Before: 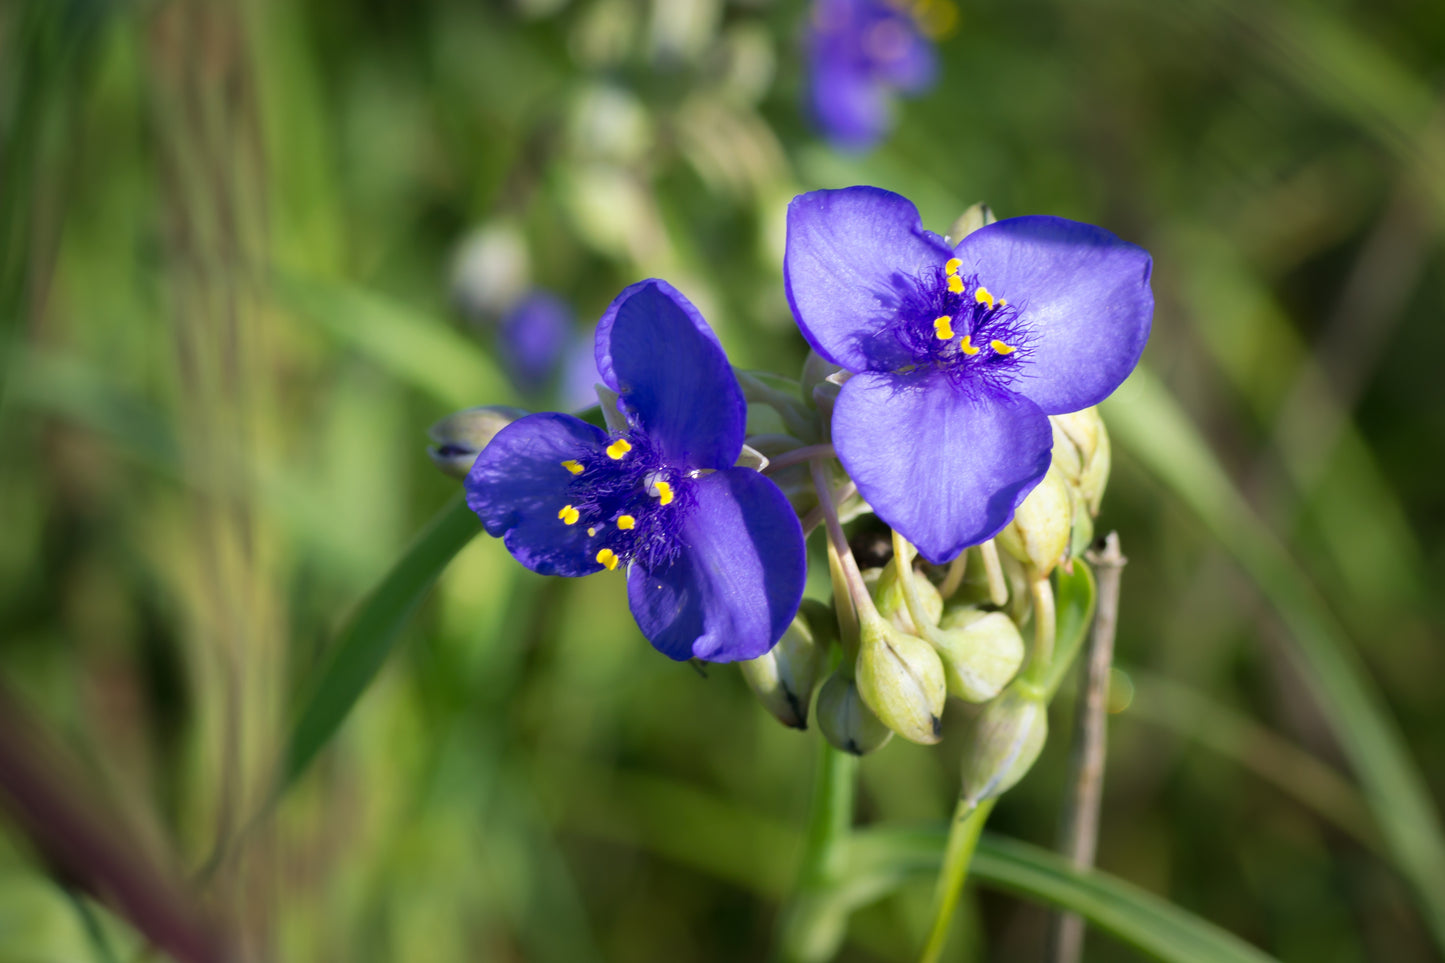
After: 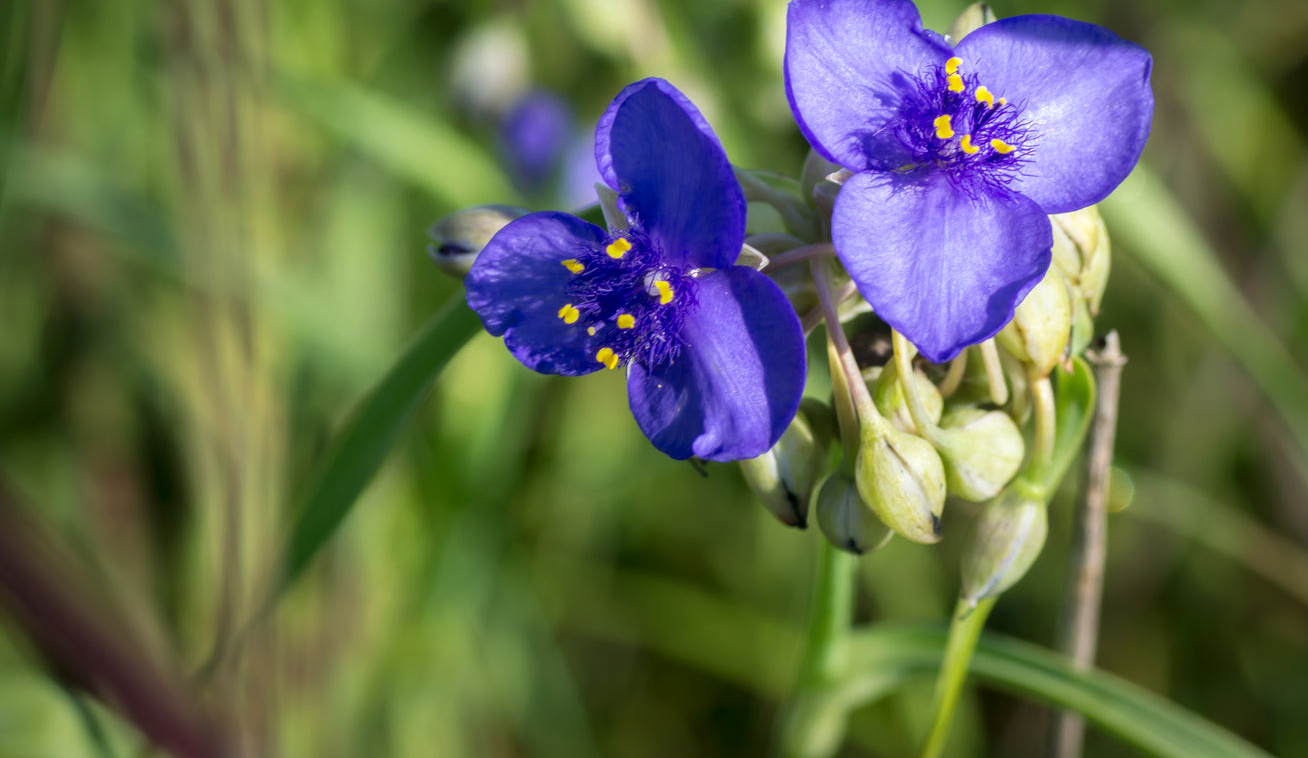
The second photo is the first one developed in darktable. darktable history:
crop: top 20.916%, right 9.437%, bottom 0.316%
local contrast: highlights 0%, shadows 0%, detail 133%
